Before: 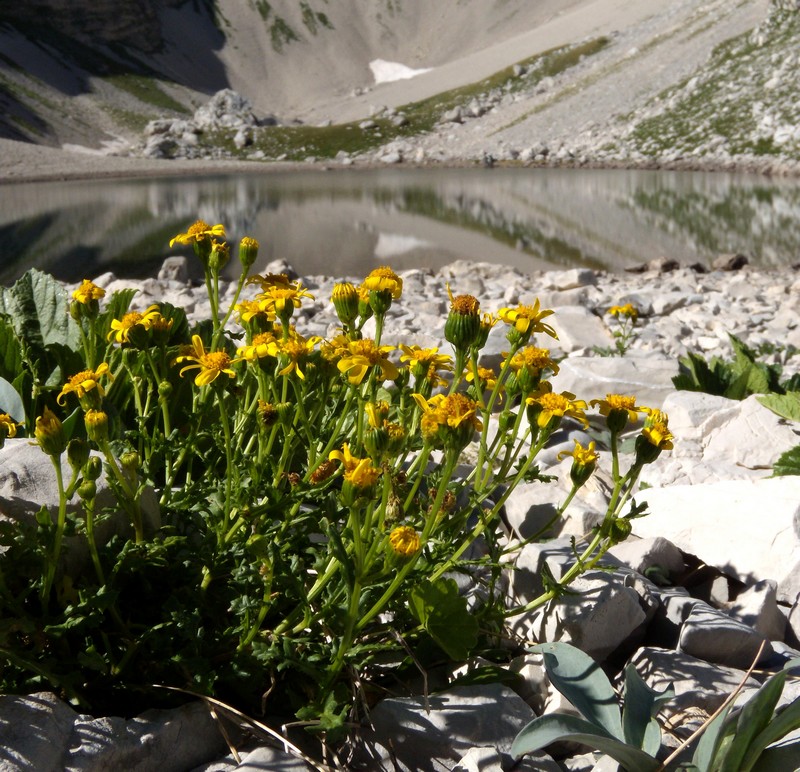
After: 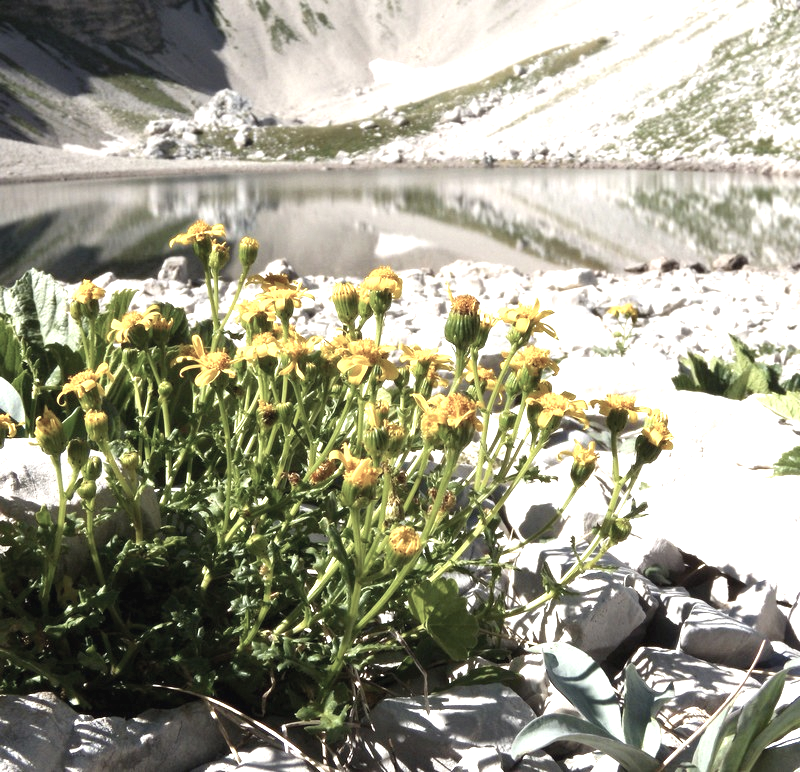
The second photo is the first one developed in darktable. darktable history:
contrast brightness saturation: contrast -0.045, saturation -0.397
exposure: black level correction 0, exposure 1.516 EV, compensate exposure bias true, compensate highlight preservation false
